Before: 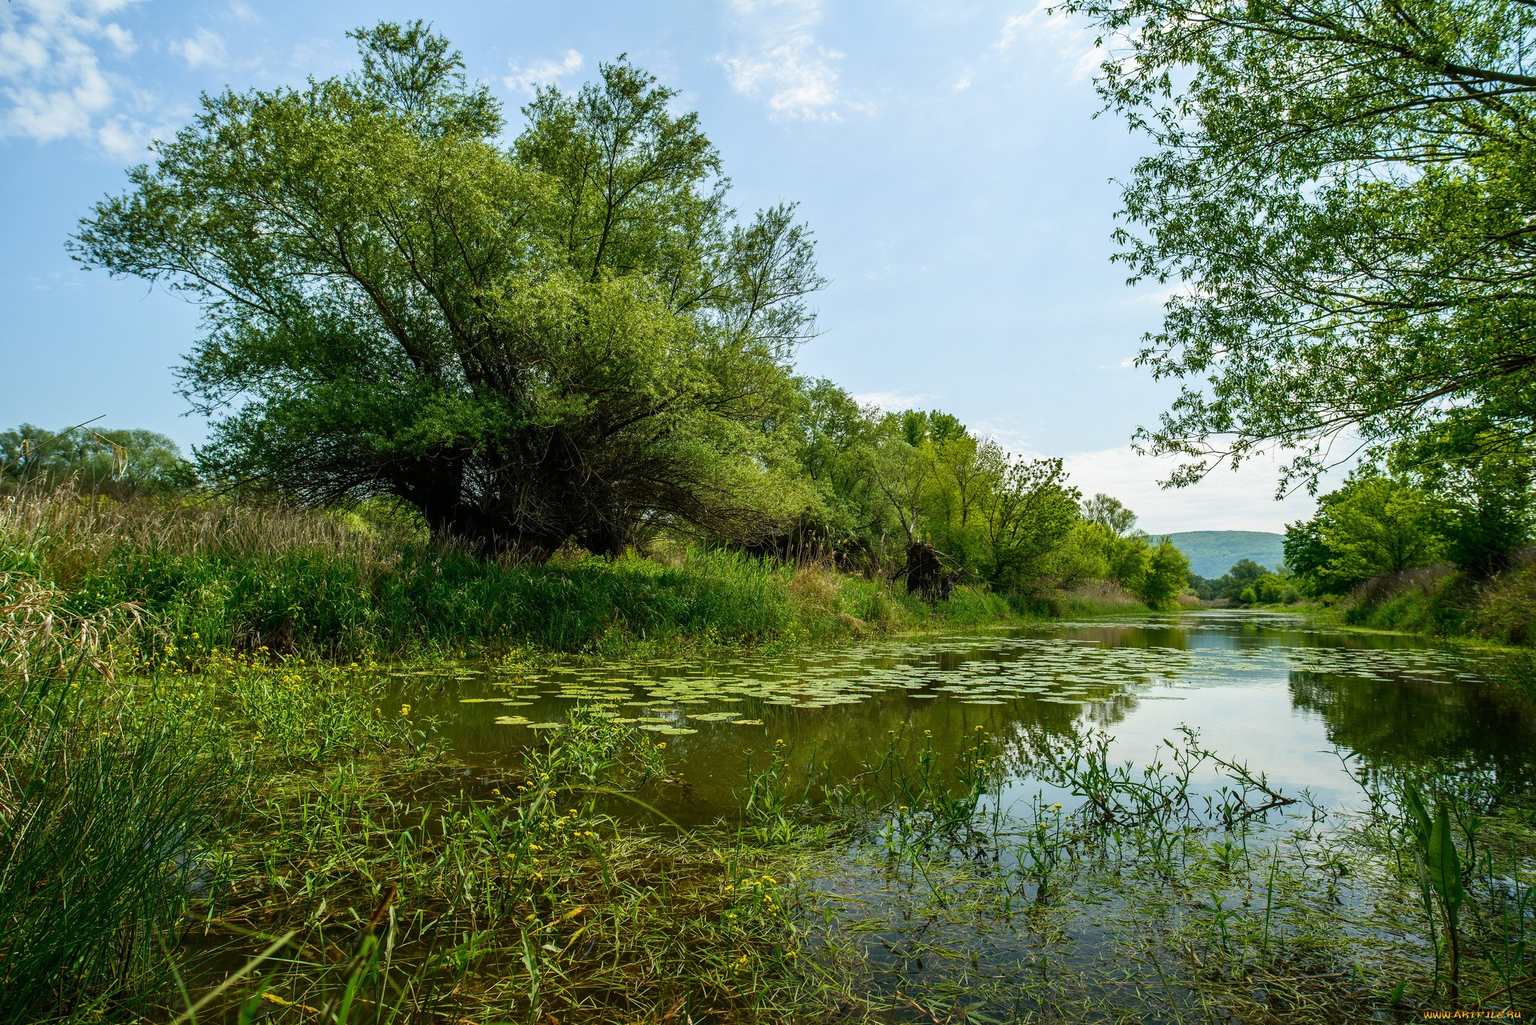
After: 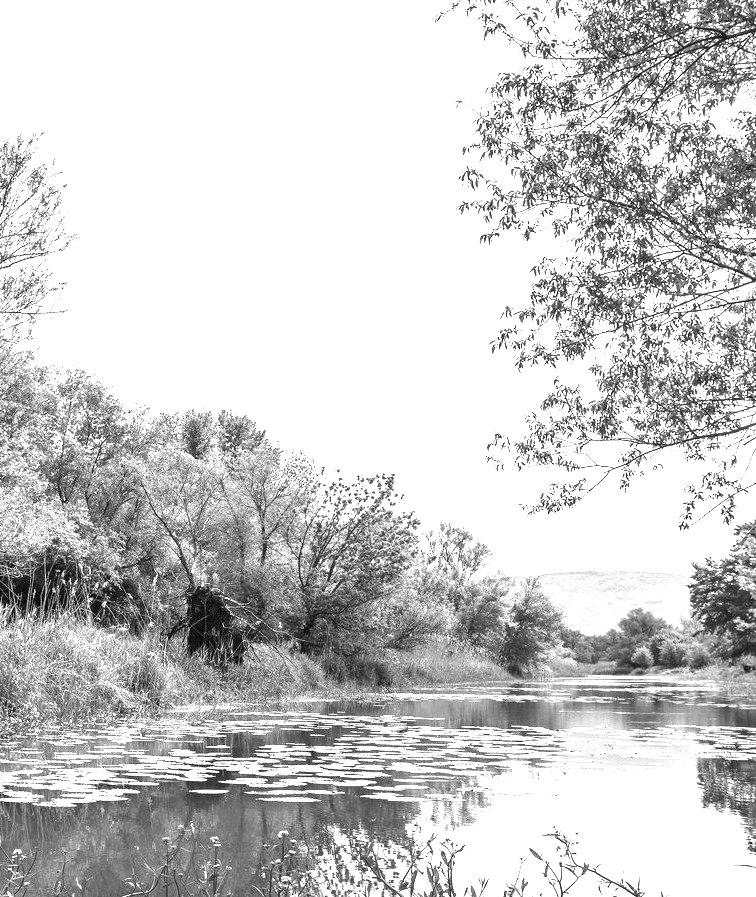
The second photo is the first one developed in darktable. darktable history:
tone equalizer: on, module defaults
exposure: black level correction 0, exposure 1.675 EV, compensate exposure bias true, compensate highlight preservation false
monochrome: on, module defaults
crop and rotate: left 49.936%, top 10.094%, right 13.136%, bottom 24.256%
